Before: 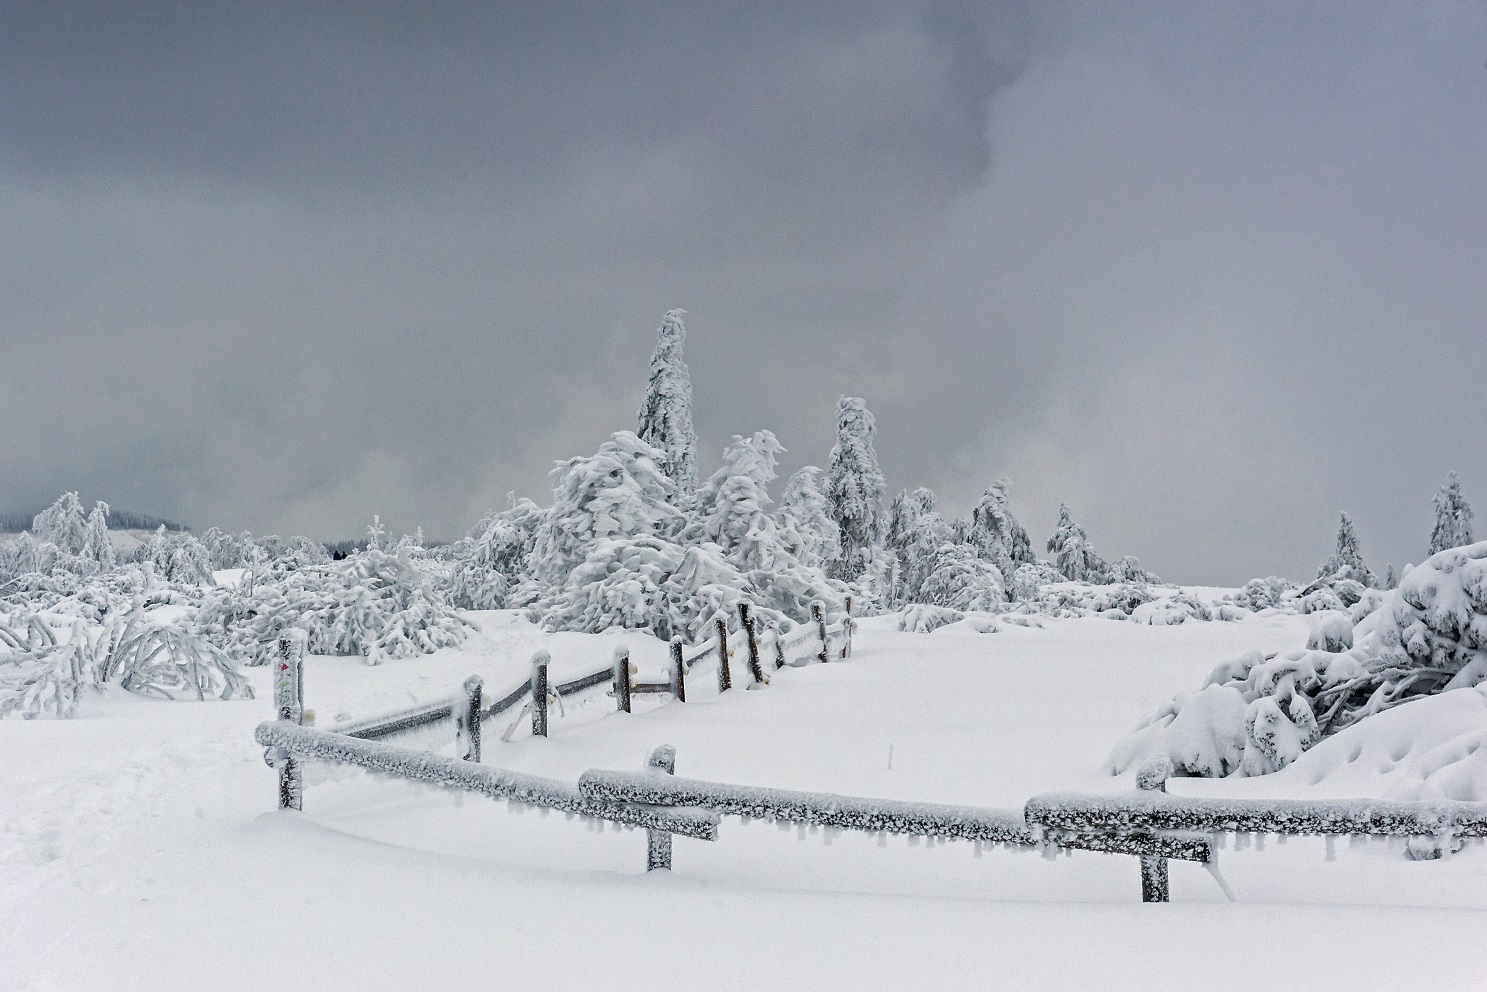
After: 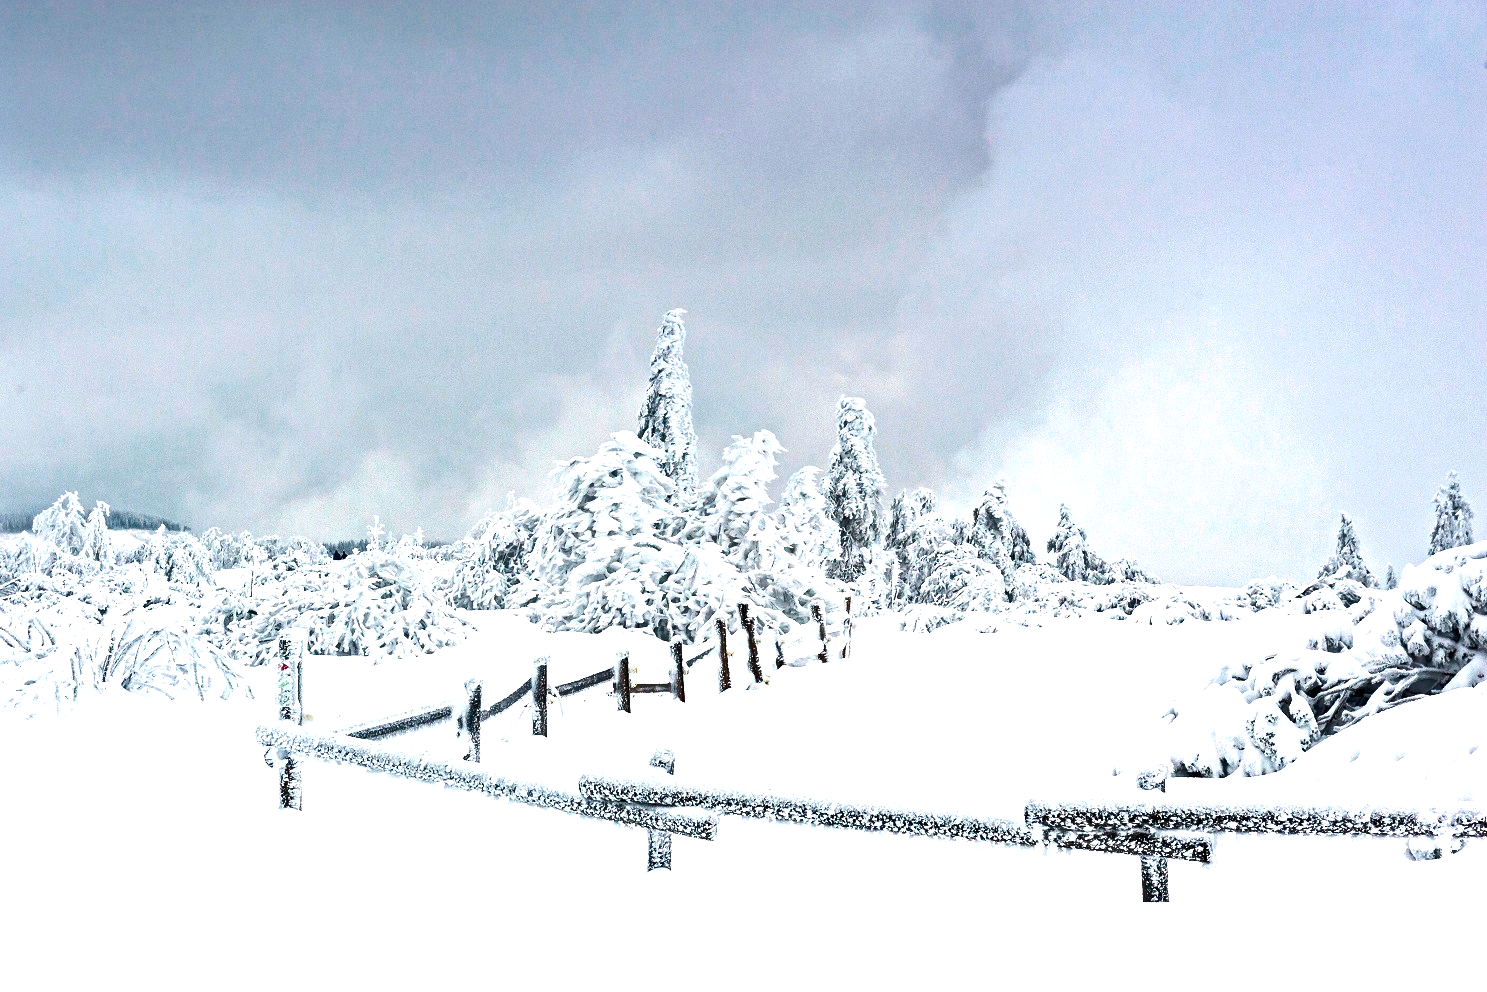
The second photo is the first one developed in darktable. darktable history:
shadows and highlights: shadows -88.78, highlights -35.84, soften with gaussian
exposure: black level correction 0, exposure 1.288 EV, compensate highlight preservation false
